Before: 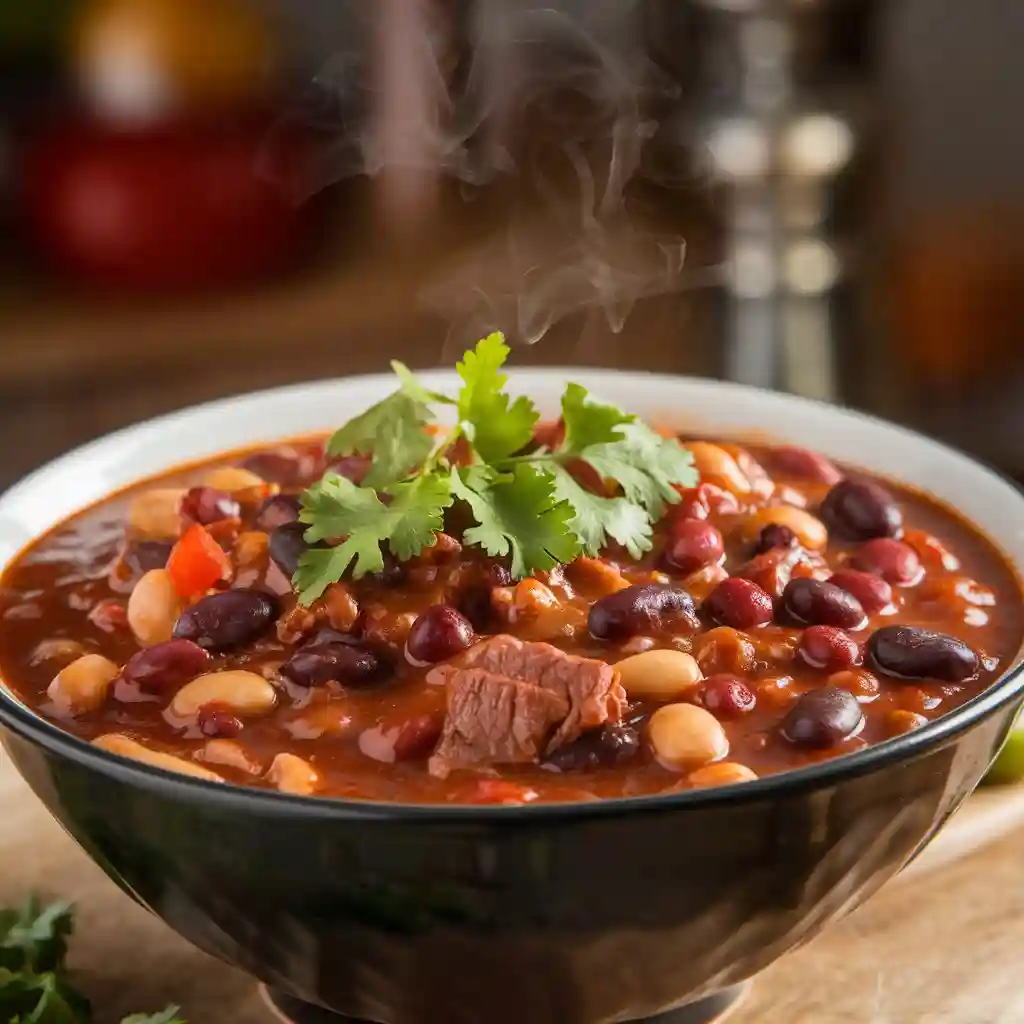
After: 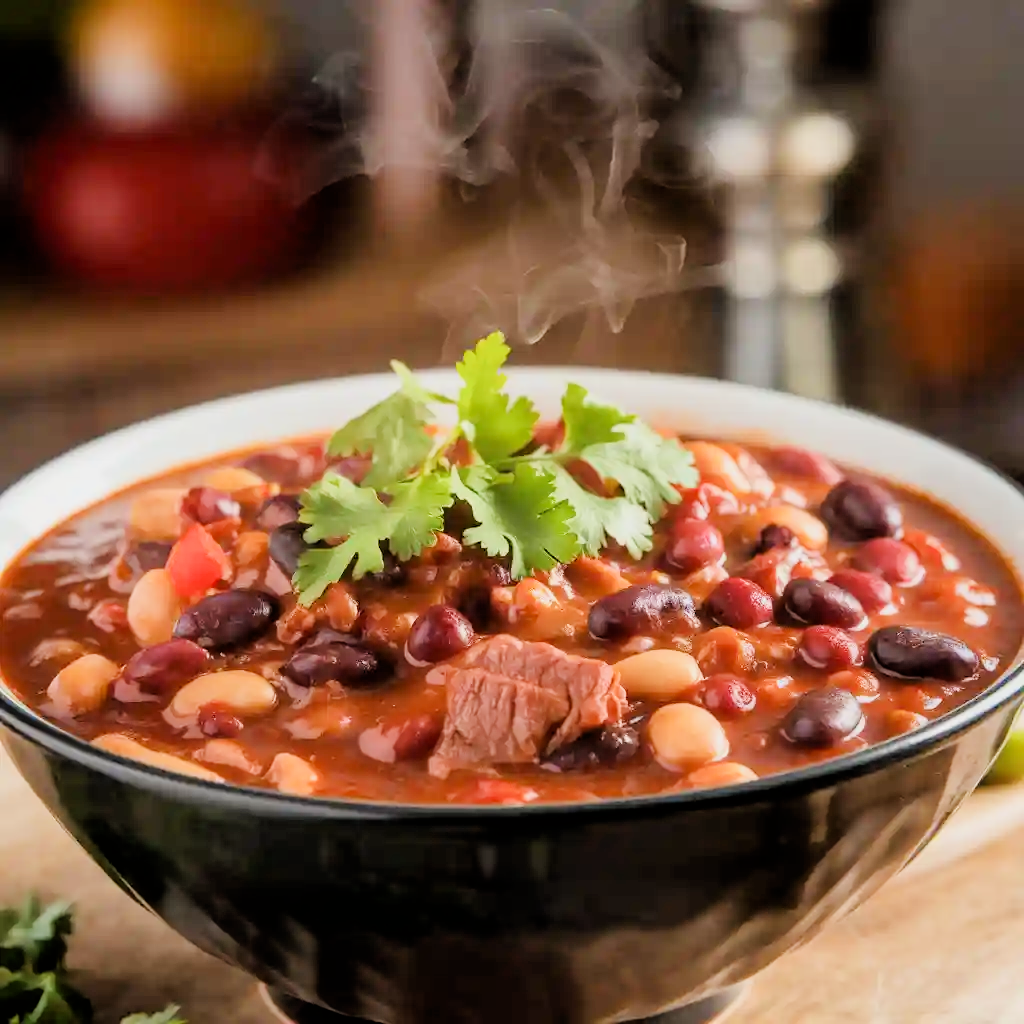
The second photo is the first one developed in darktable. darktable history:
exposure: black level correction 0, exposure 1 EV, compensate exposure bias true, compensate highlight preservation false
filmic rgb: black relative exposure -4.38 EV, white relative exposure 4.56 EV, hardness 2.37, contrast 1.05
